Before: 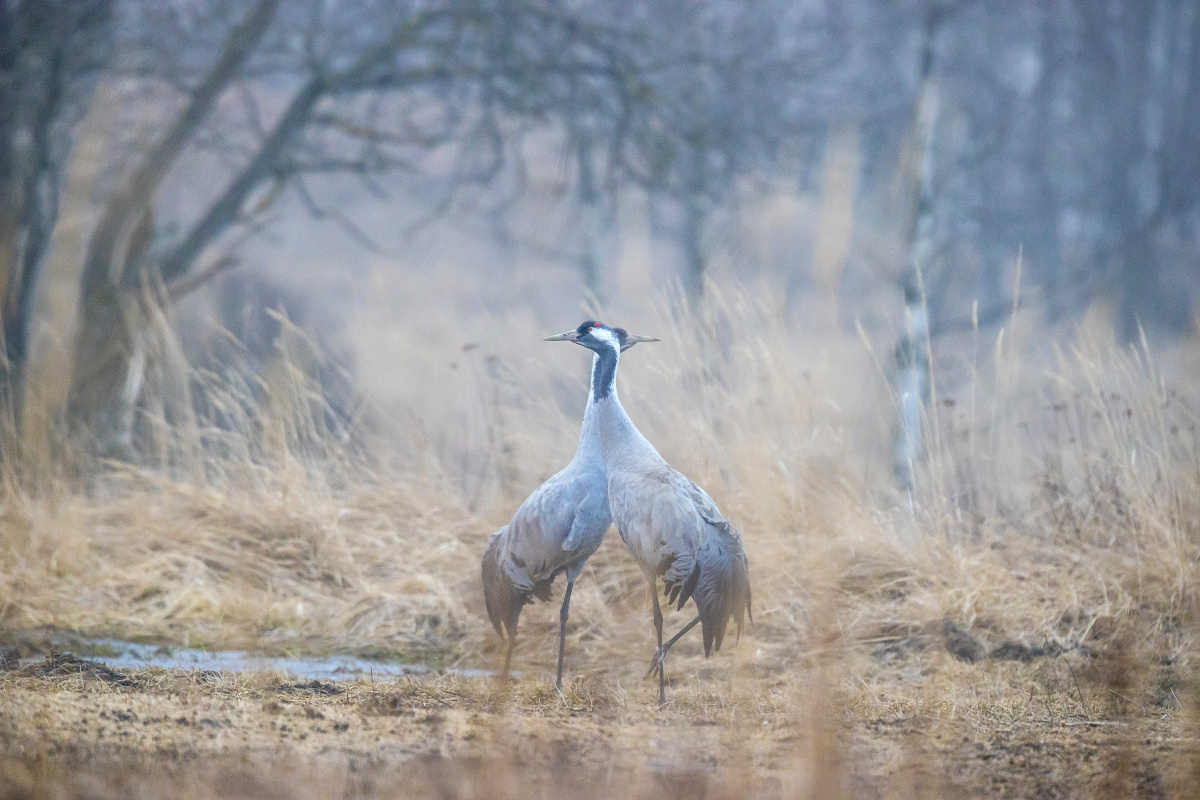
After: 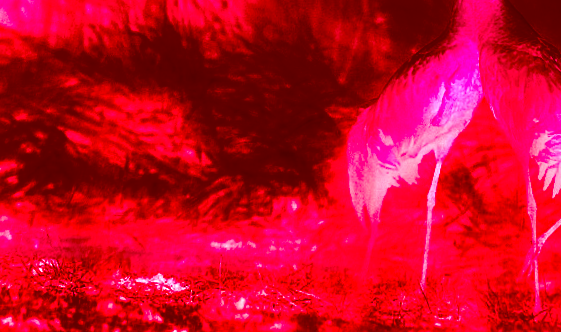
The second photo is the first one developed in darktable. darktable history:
color balance rgb: perceptual saturation grading › global saturation 20%, perceptual saturation grading › highlights -50%, perceptual saturation grading › shadows 30%, perceptual brilliance grading › global brilliance 10%, perceptual brilliance grading › shadows 15%
rotate and perspective: rotation 0.72°, lens shift (vertical) -0.352, lens shift (horizontal) -0.051, crop left 0.152, crop right 0.859, crop top 0.019, crop bottom 0.964
white balance: red 4.26, blue 1.802
crop: top 44.483%, right 43.593%, bottom 12.892%
sharpen: amount 0.2
bloom: size 3%, threshold 100%, strength 0%
